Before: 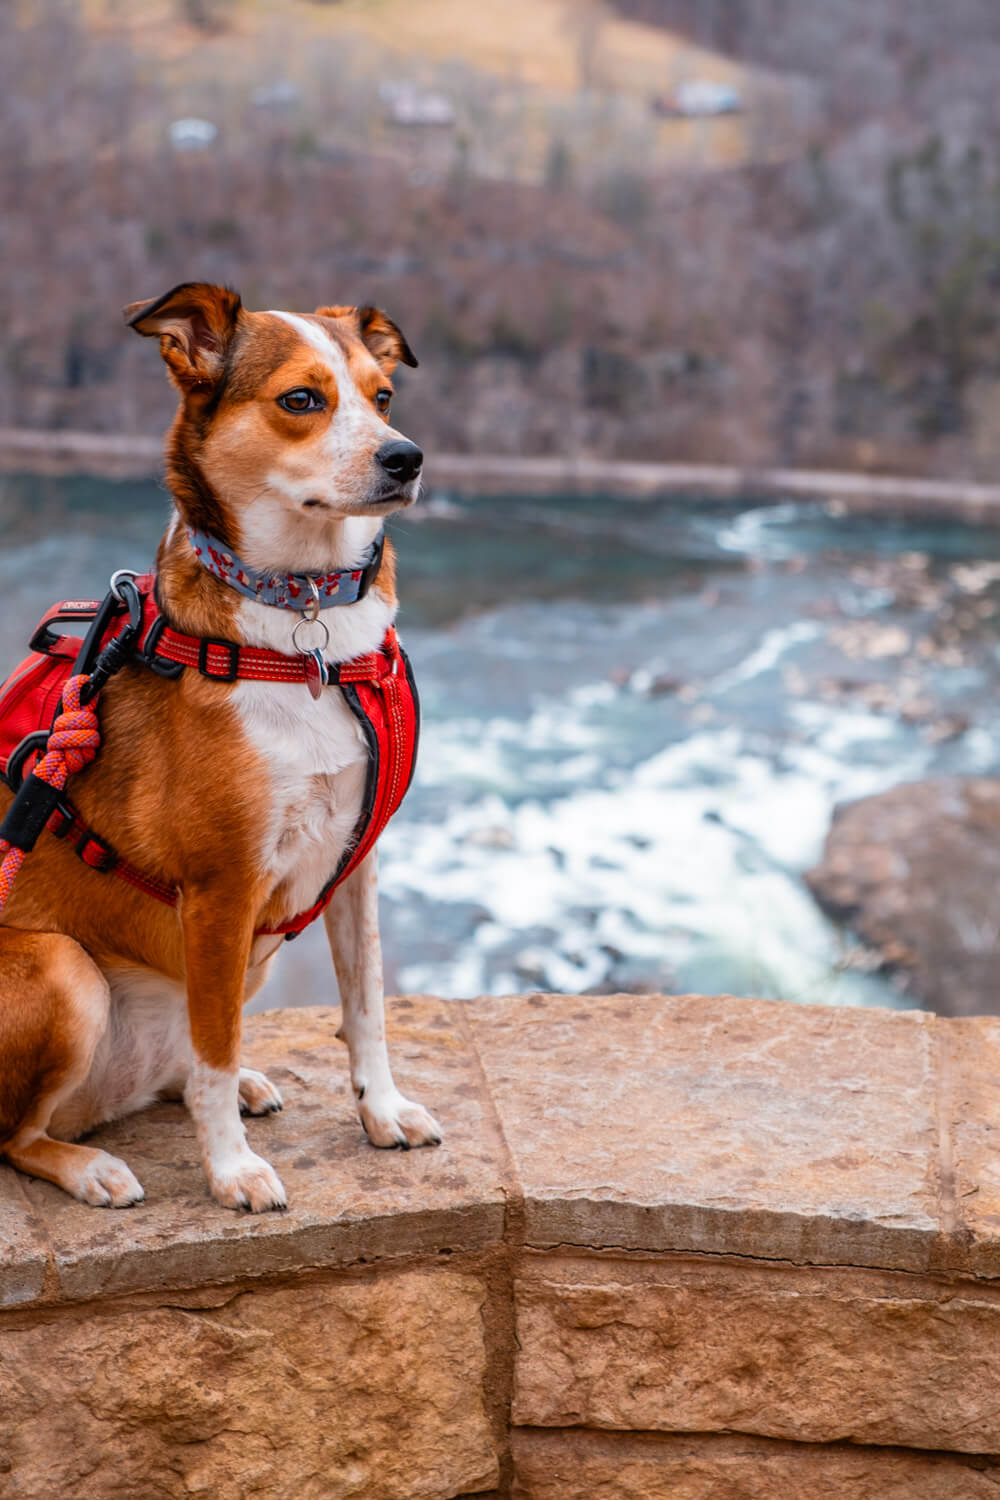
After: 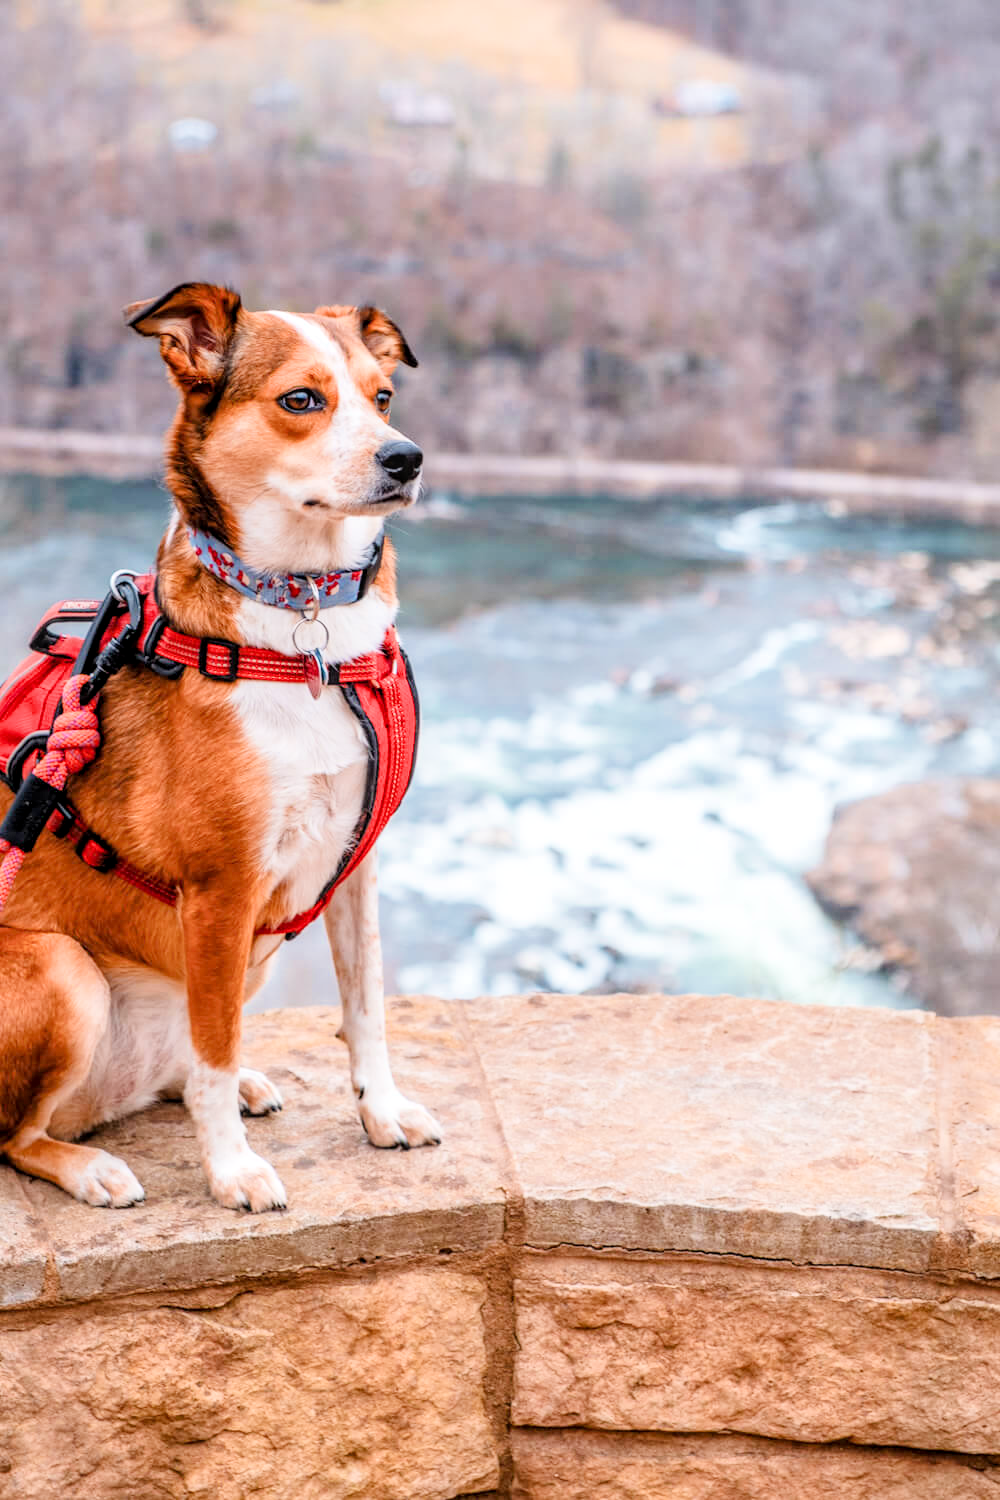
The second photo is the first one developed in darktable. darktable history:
exposure: black level correction 0, exposure 1.5 EV, compensate exposure bias true, compensate highlight preservation false
local contrast: on, module defaults
filmic rgb: black relative exposure -7.65 EV, white relative exposure 4.56 EV, hardness 3.61
